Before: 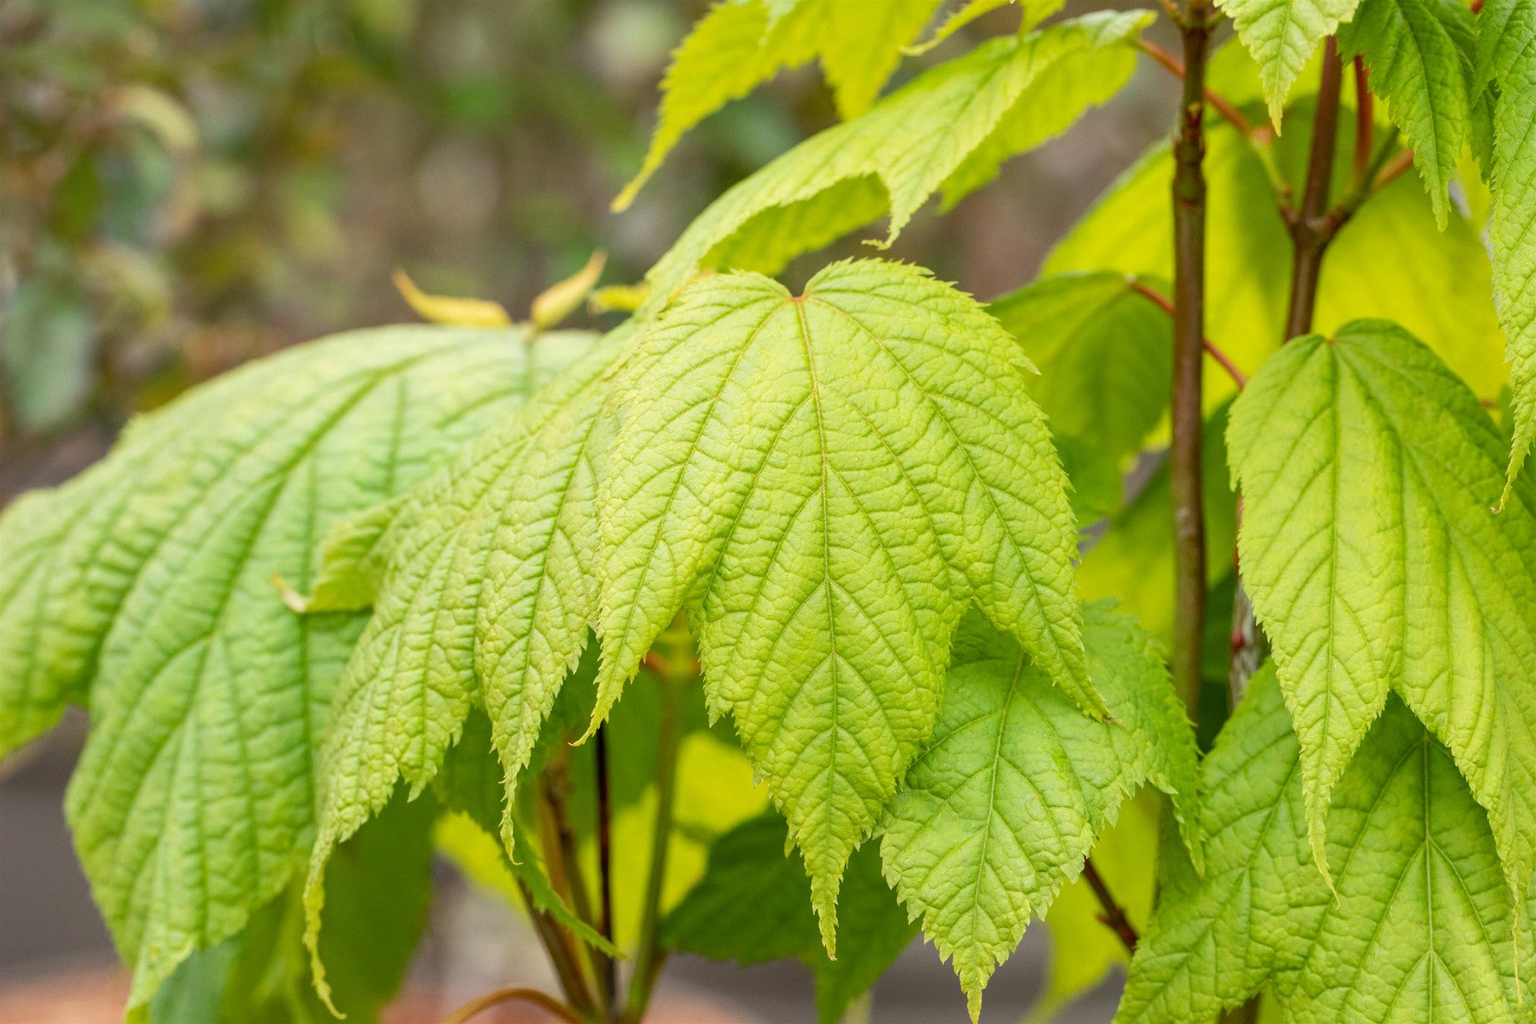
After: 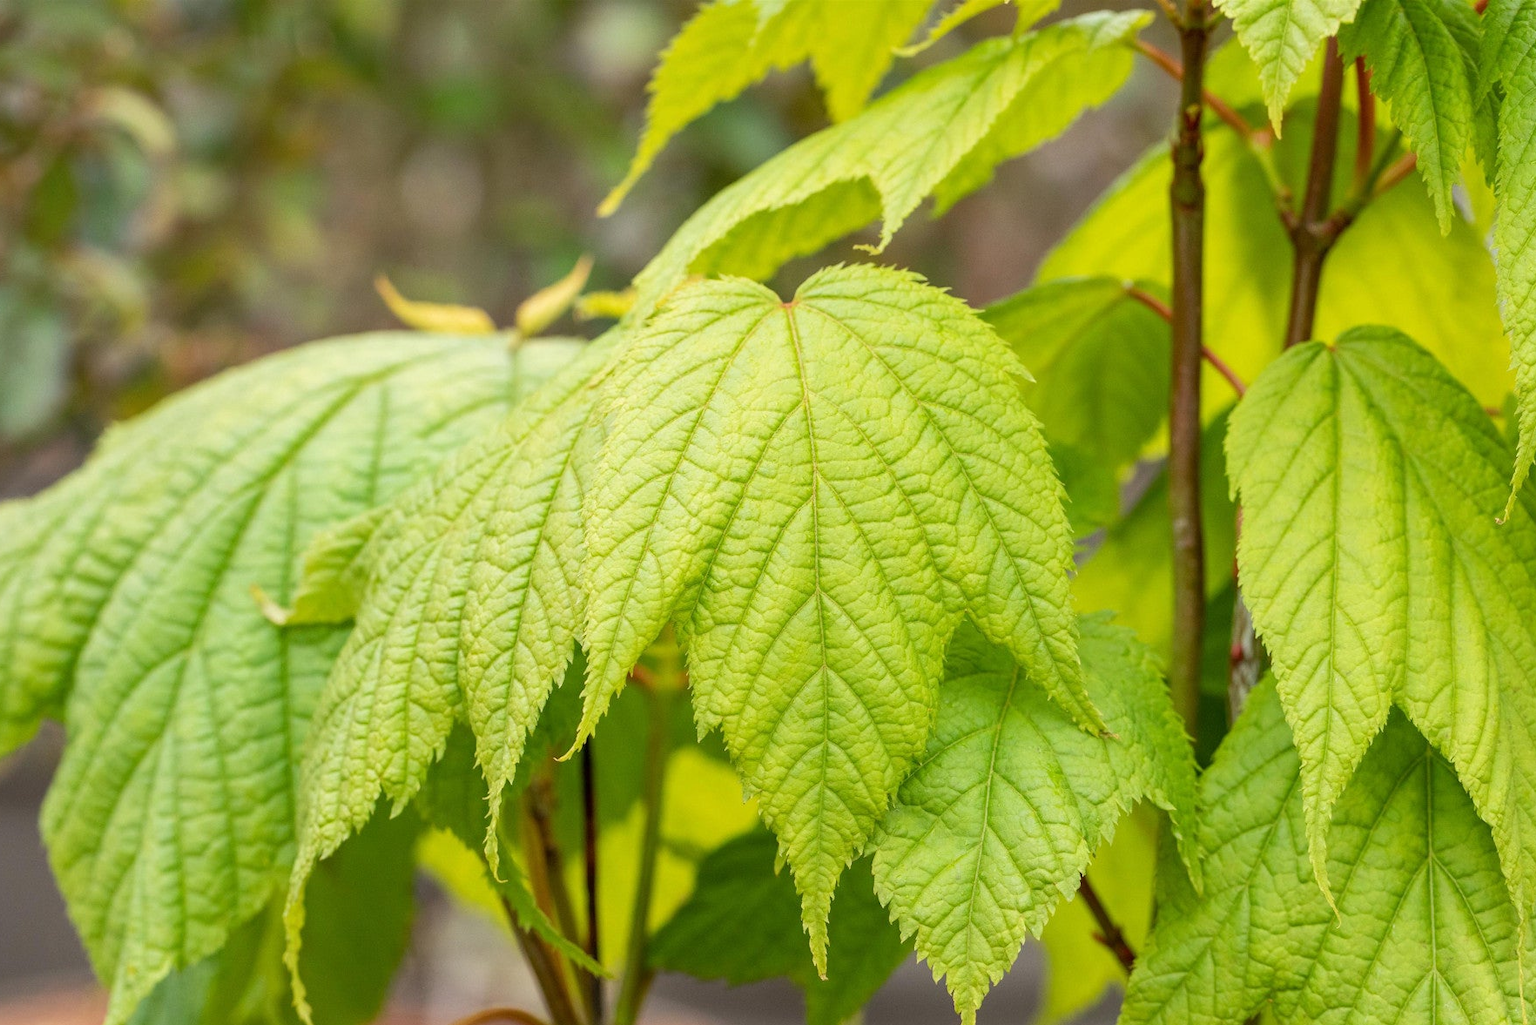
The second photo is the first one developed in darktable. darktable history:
crop: left 1.711%, right 0.275%, bottom 1.79%
